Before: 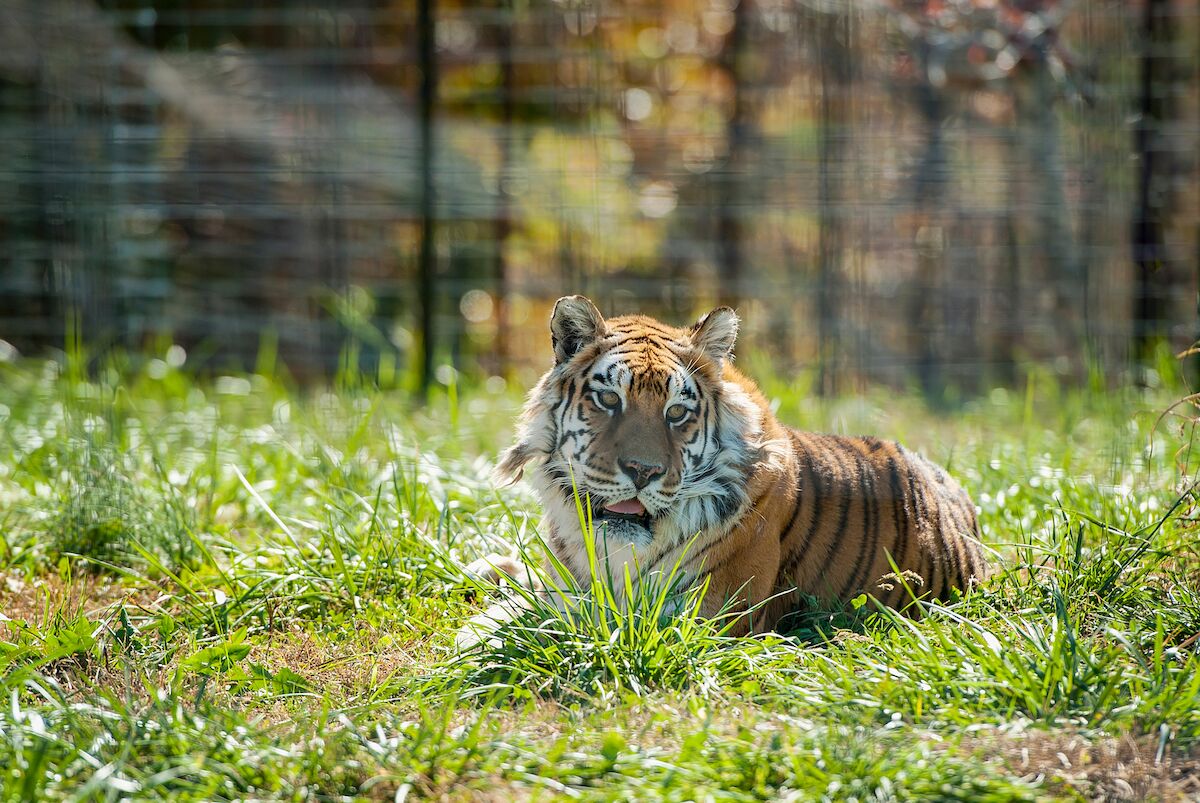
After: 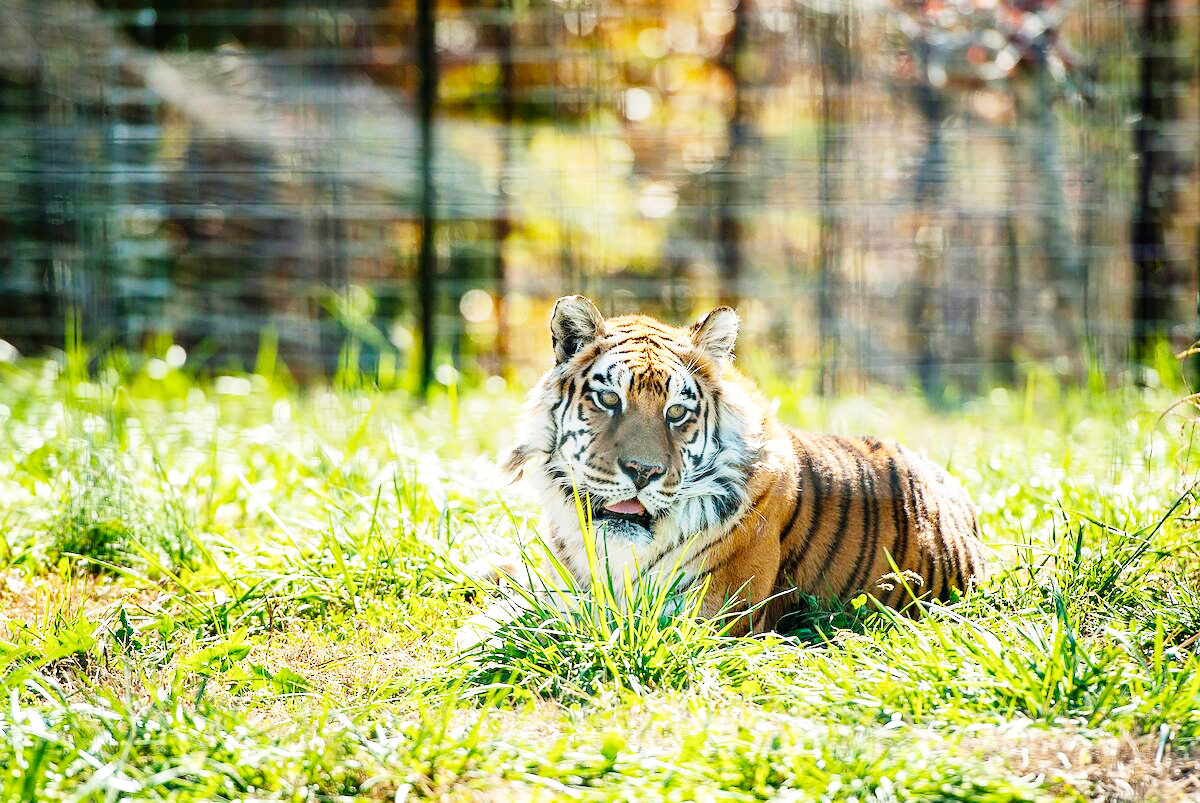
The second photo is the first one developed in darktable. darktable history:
base curve: curves: ch0 [(0, 0.003) (0.001, 0.002) (0.006, 0.004) (0.02, 0.022) (0.048, 0.086) (0.094, 0.234) (0.162, 0.431) (0.258, 0.629) (0.385, 0.8) (0.548, 0.918) (0.751, 0.988) (1, 1)], preserve colors none
exposure: compensate exposure bias true, compensate highlight preservation false
